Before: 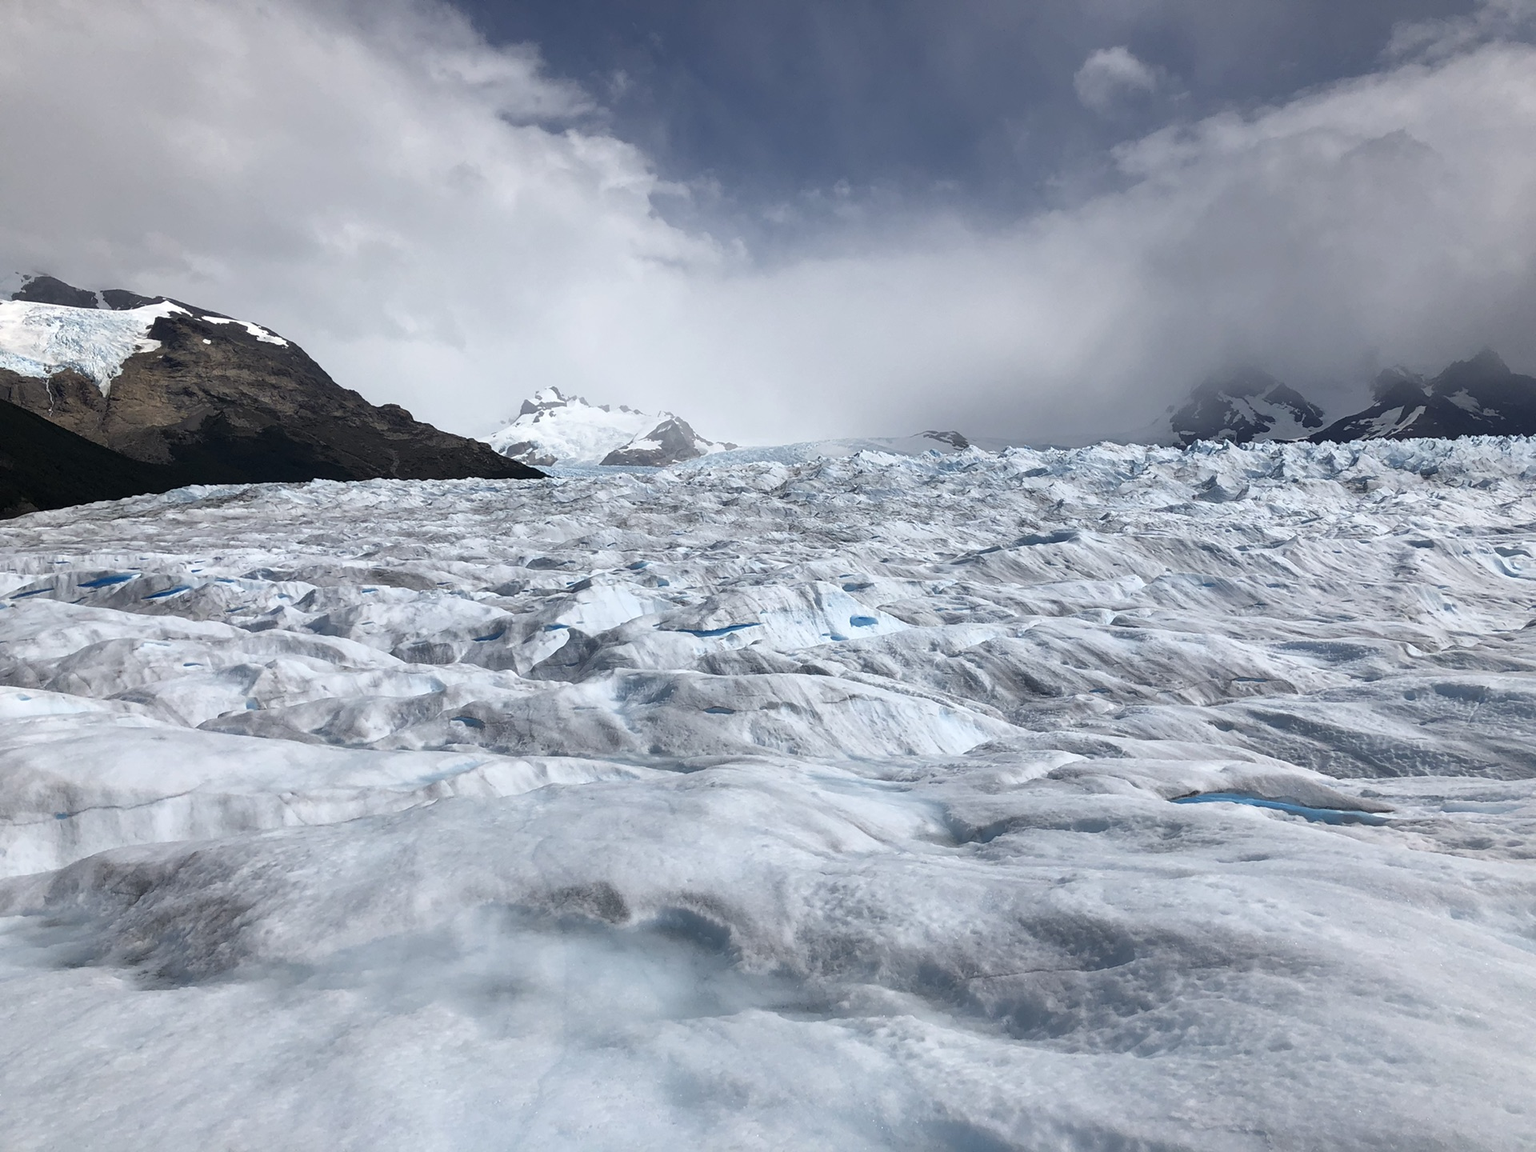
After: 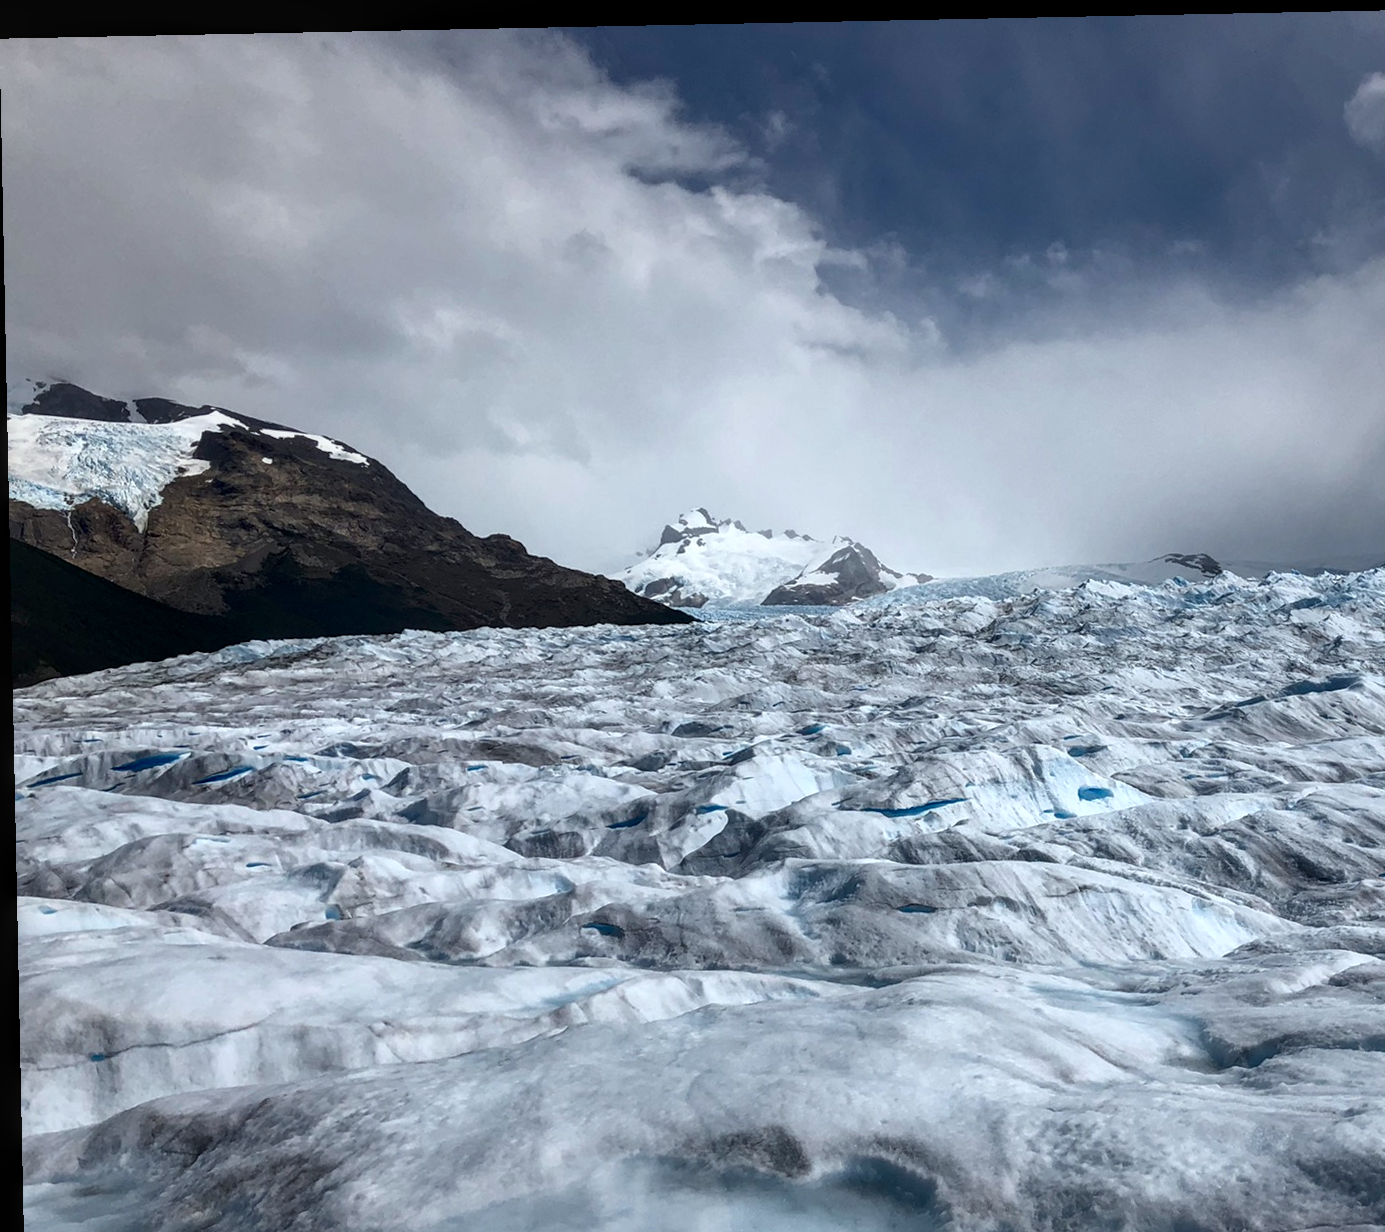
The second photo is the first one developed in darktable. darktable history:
crop: right 28.885%, bottom 16.626%
contrast brightness saturation: contrast 0.07, brightness -0.13, saturation 0.06
white balance: red 0.986, blue 1.01
local contrast: detail 130%
rotate and perspective: rotation -1.17°, automatic cropping off
